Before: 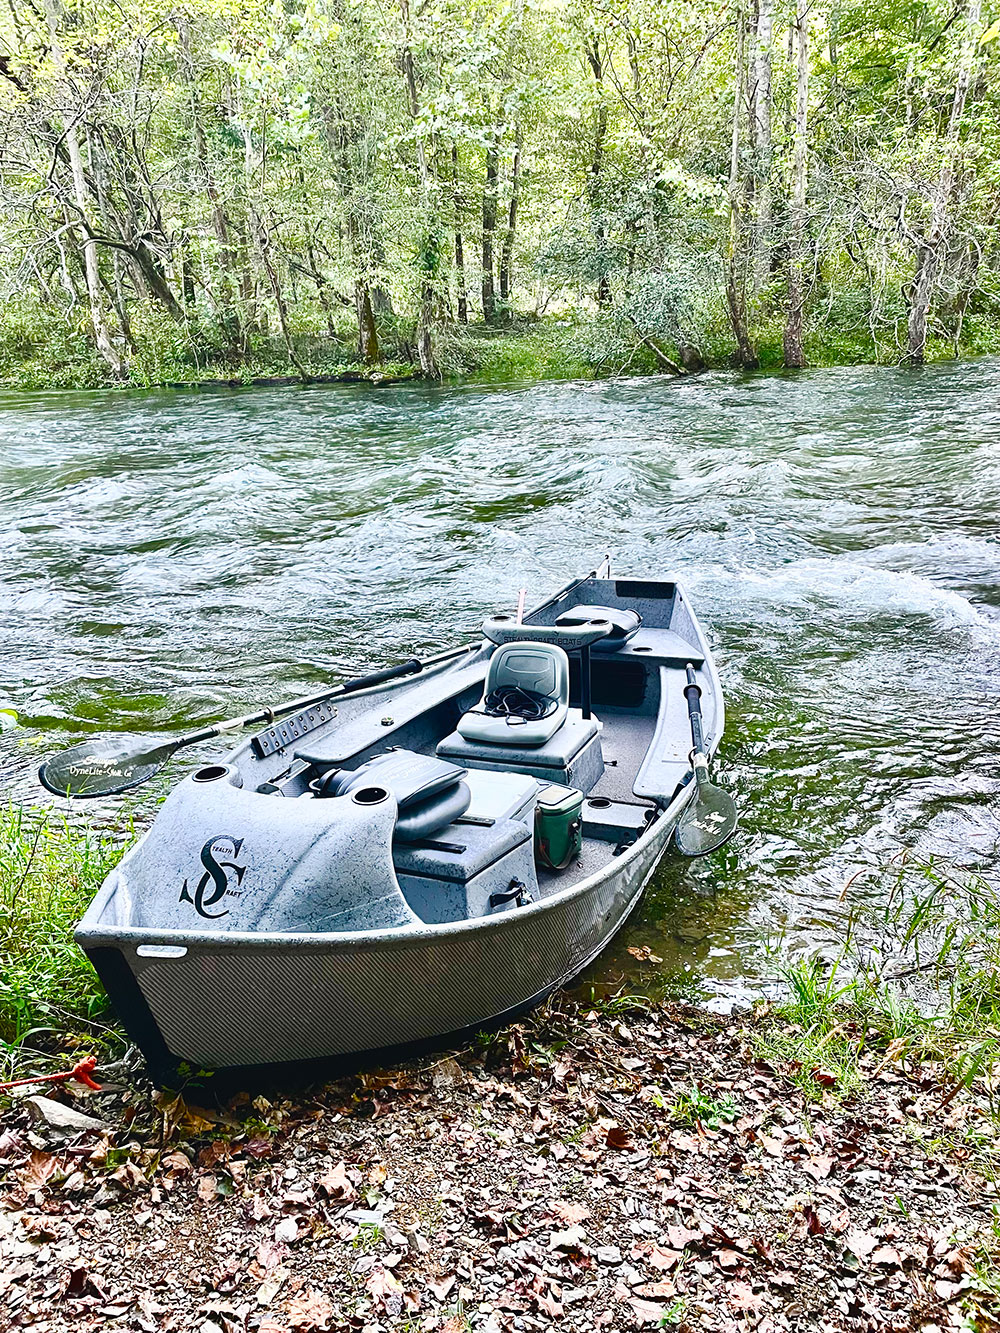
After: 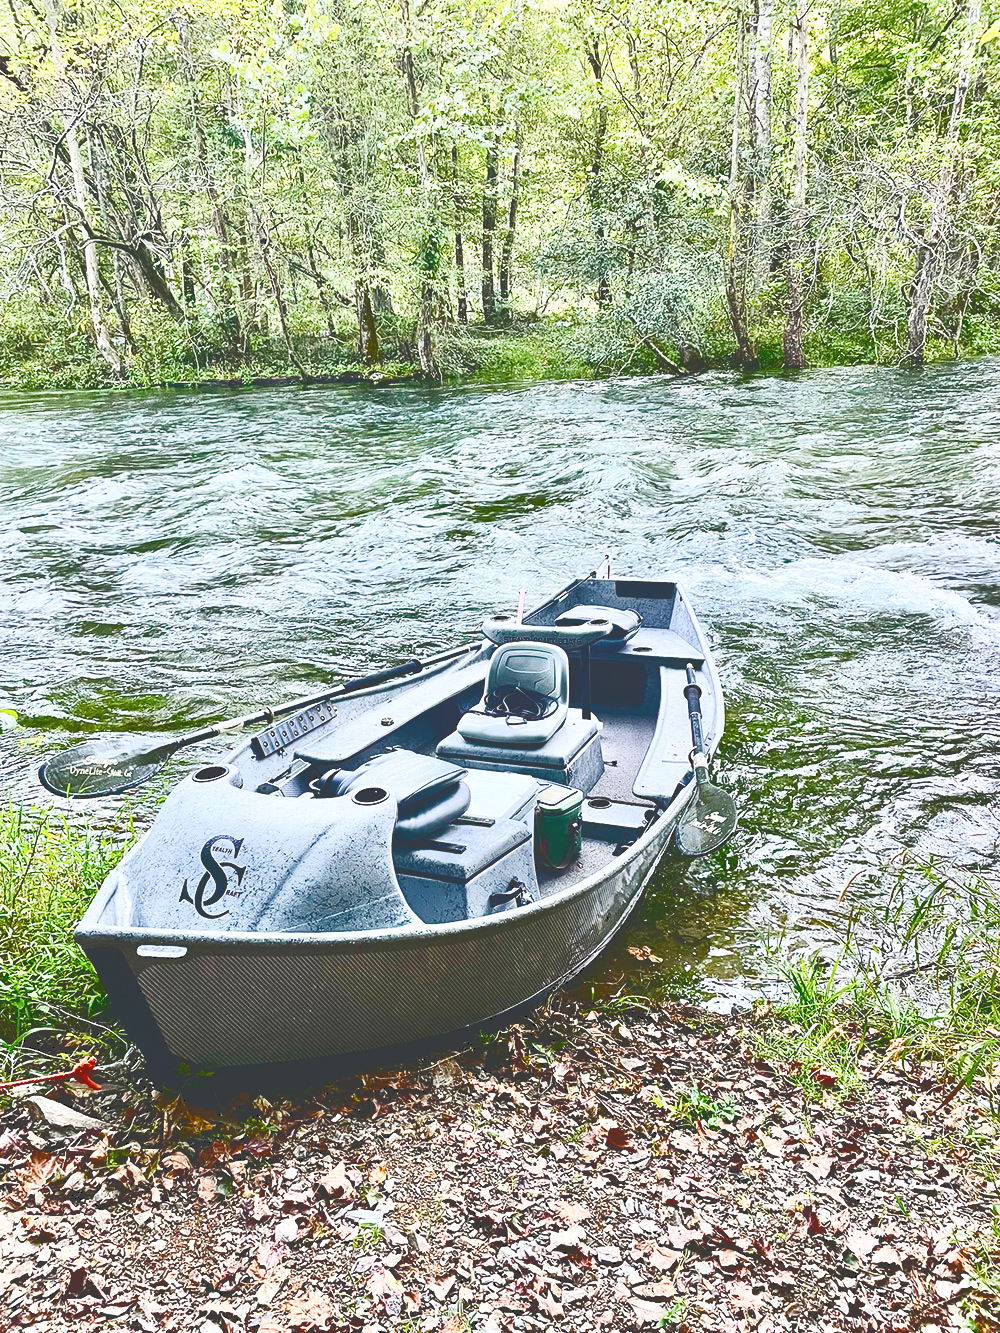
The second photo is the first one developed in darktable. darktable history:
tone curve: curves: ch0 [(0, 0) (0.003, 0.24) (0.011, 0.24) (0.025, 0.24) (0.044, 0.244) (0.069, 0.244) (0.1, 0.252) (0.136, 0.264) (0.177, 0.274) (0.224, 0.284) (0.277, 0.313) (0.335, 0.361) (0.399, 0.415) (0.468, 0.498) (0.543, 0.595) (0.623, 0.695) (0.709, 0.793) (0.801, 0.883) (0.898, 0.942) (1, 1)], color space Lab, independent channels, preserve colors none
